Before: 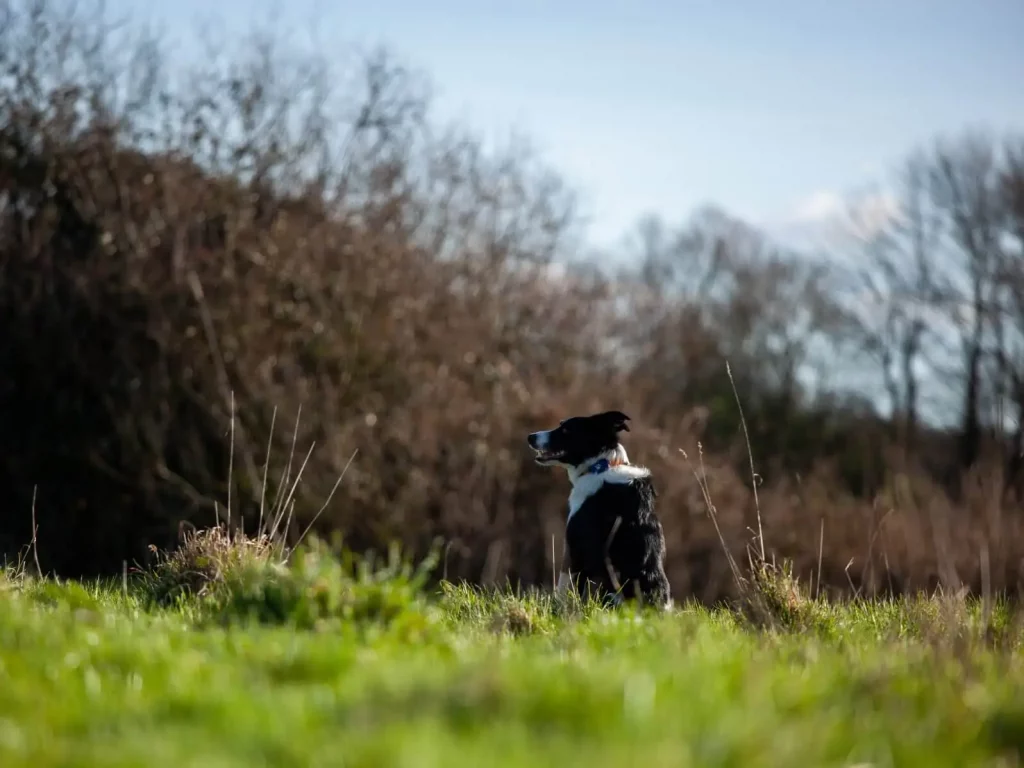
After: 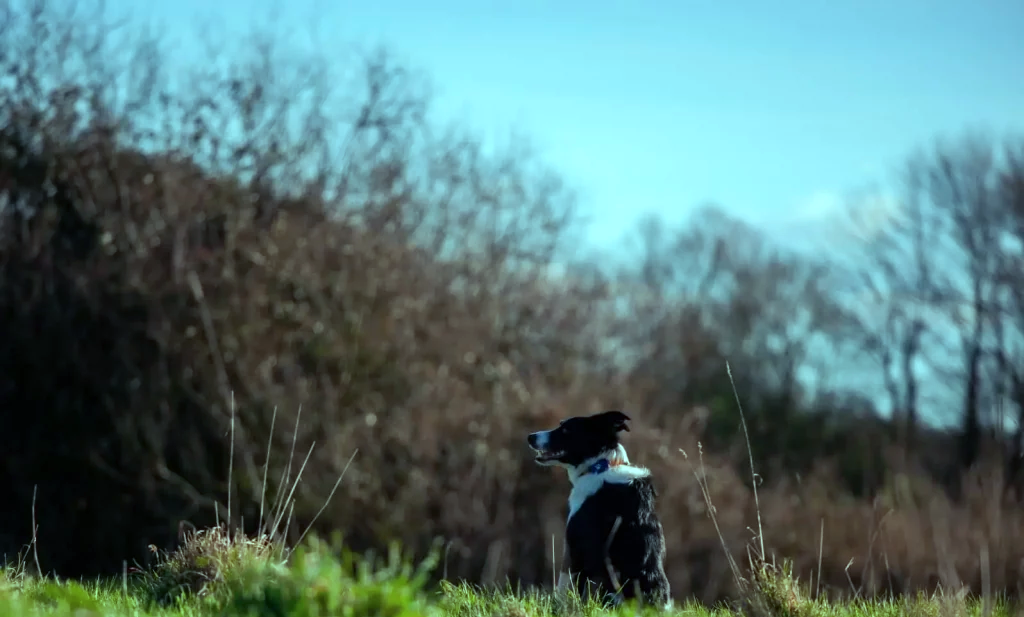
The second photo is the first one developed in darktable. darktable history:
crop: bottom 19.644%
color balance rgb: shadows lift › chroma 7.23%, shadows lift › hue 246.48°, highlights gain › chroma 5.38%, highlights gain › hue 196.93°, white fulcrum 1 EV
